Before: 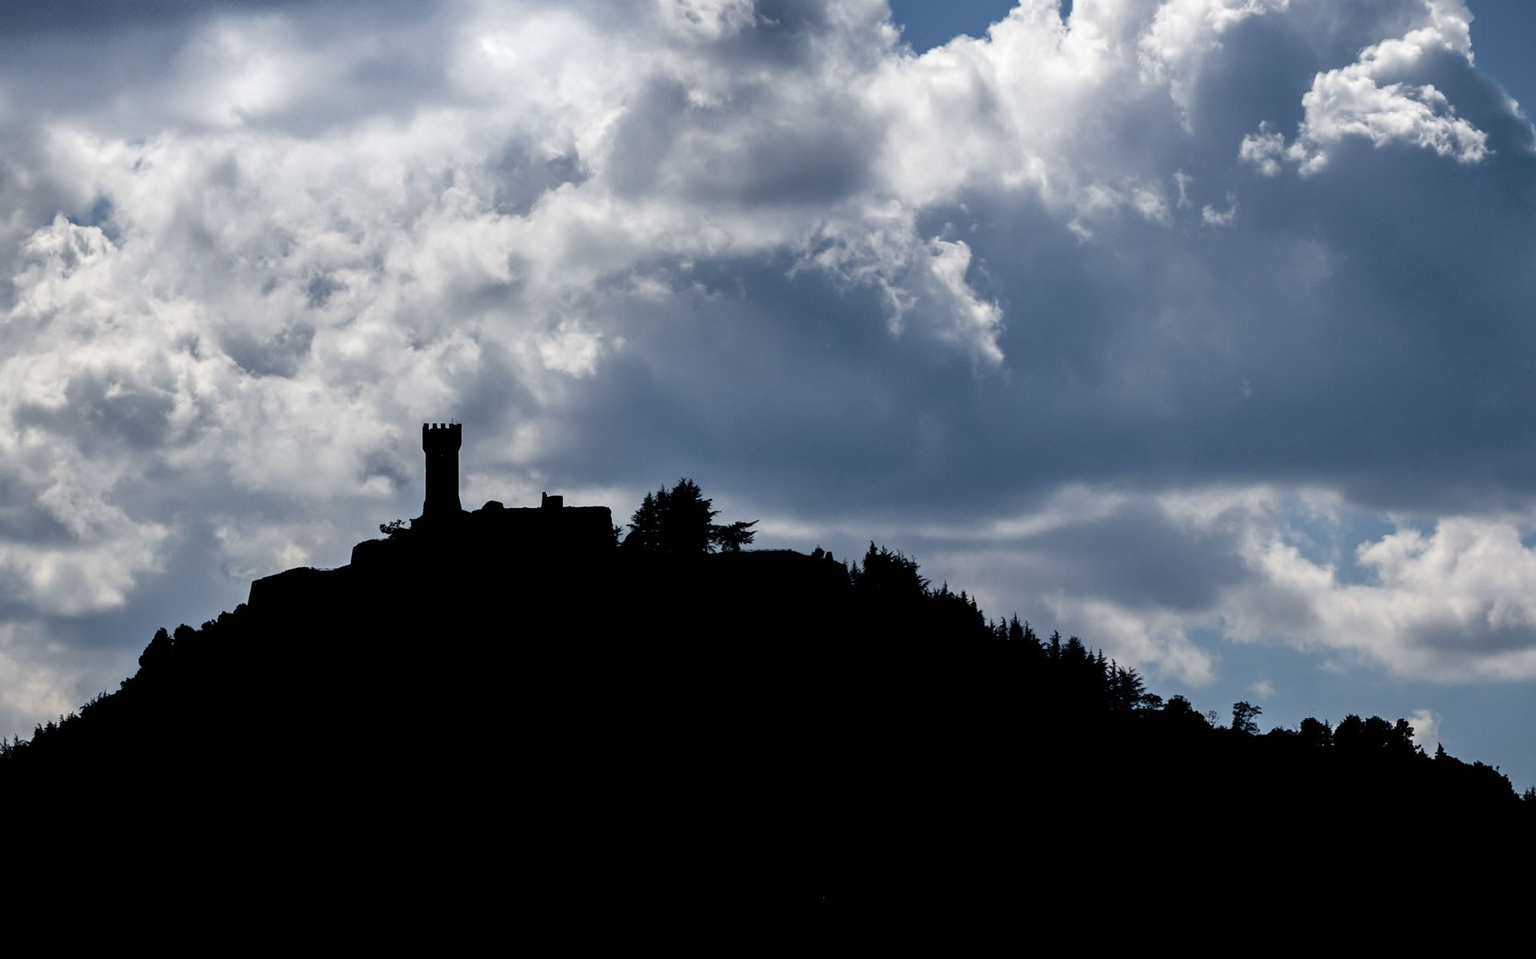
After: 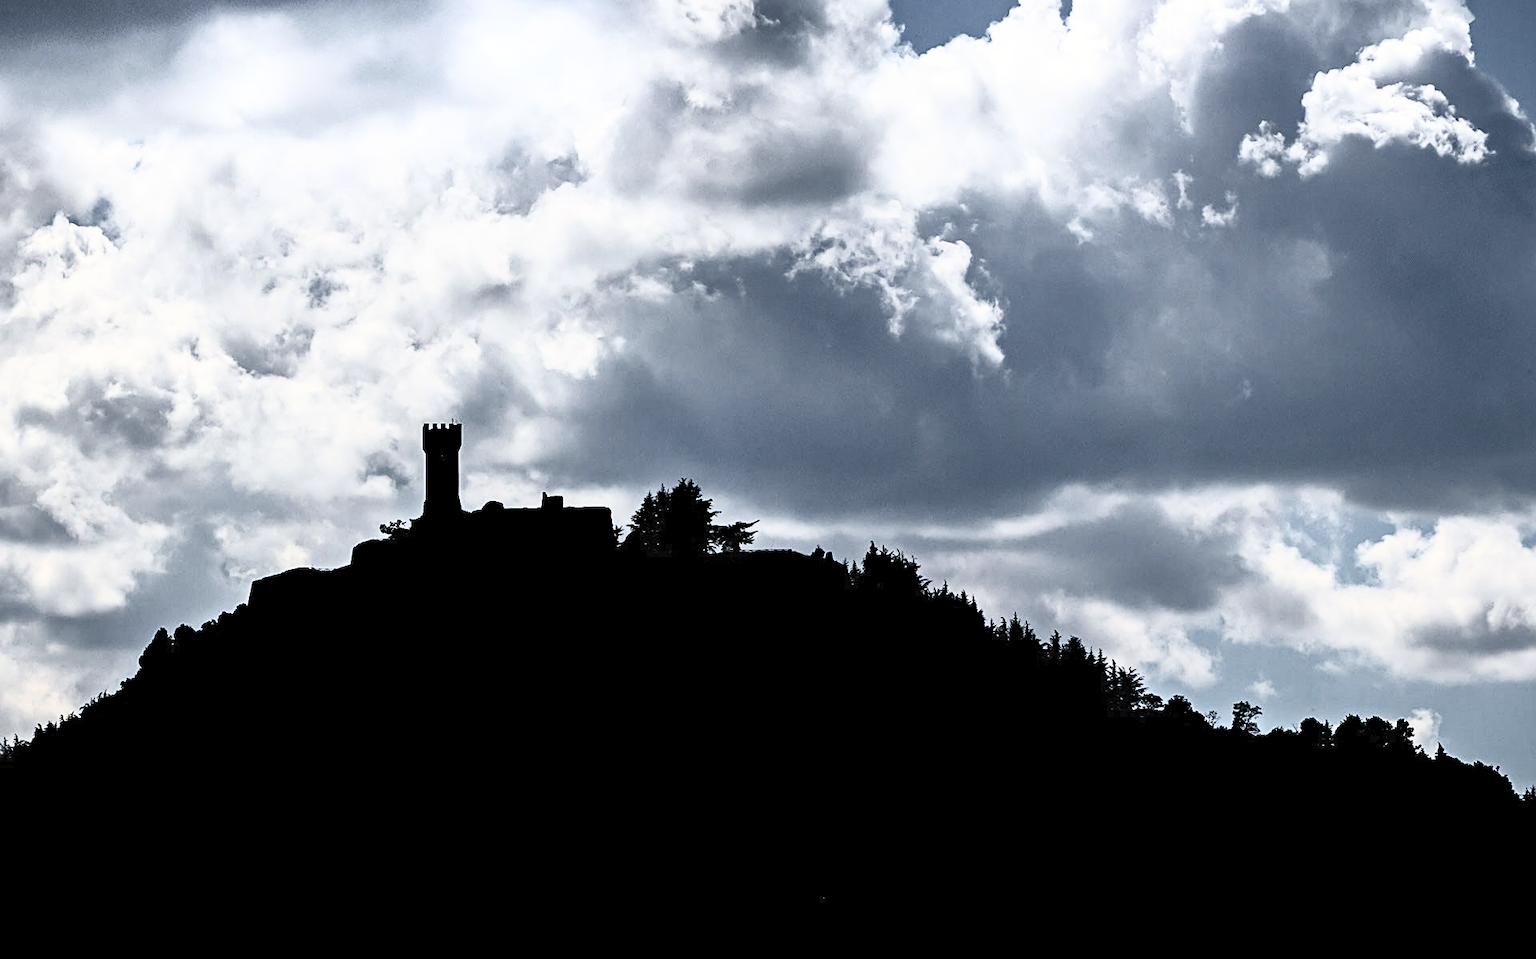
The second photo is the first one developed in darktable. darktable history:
haze removal: strength 0.302, distance 0.256, compatibility mode true
sharpen: on, module defaults
contrast brightness saturation: contrast 0.572, brightness 0.574, saturation -0.34
